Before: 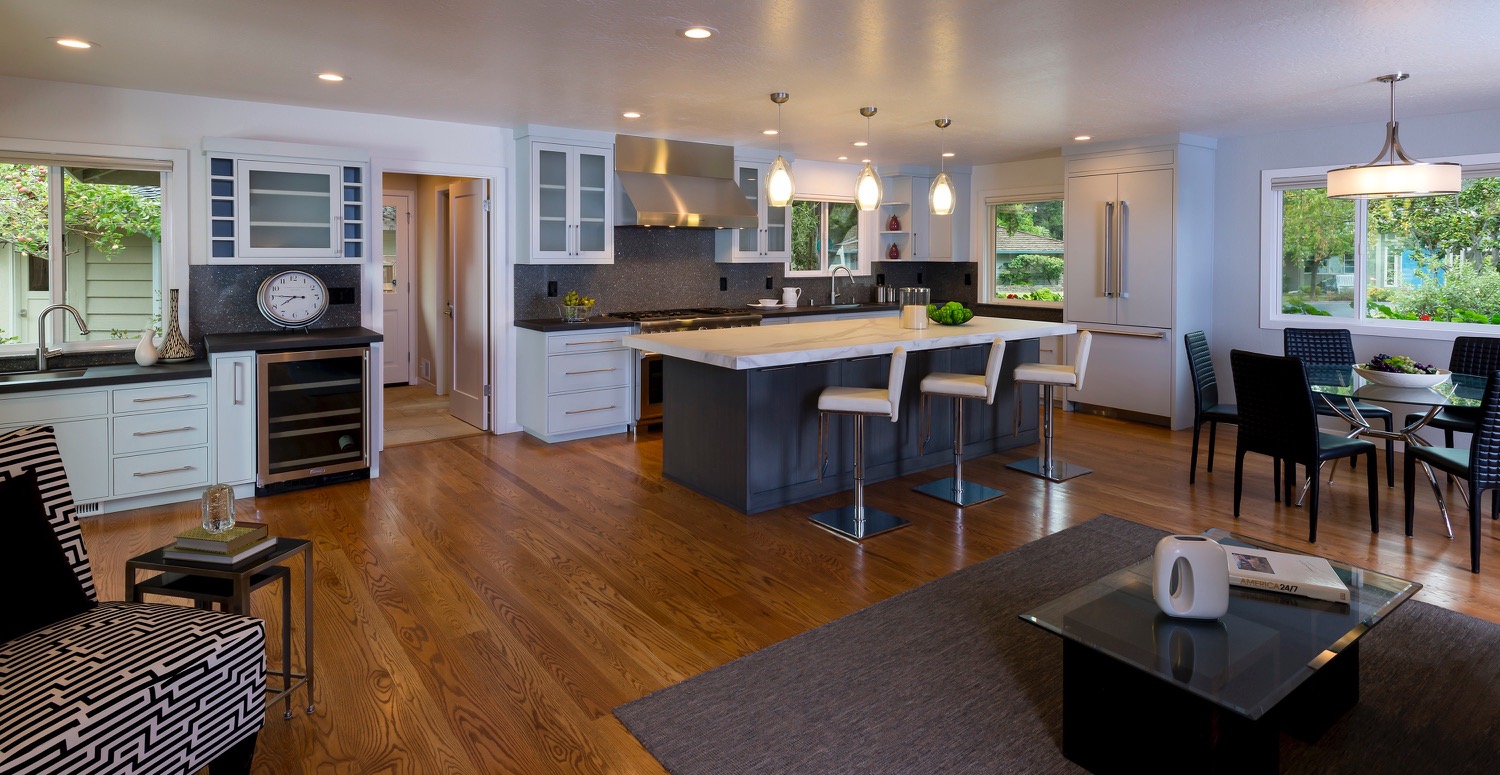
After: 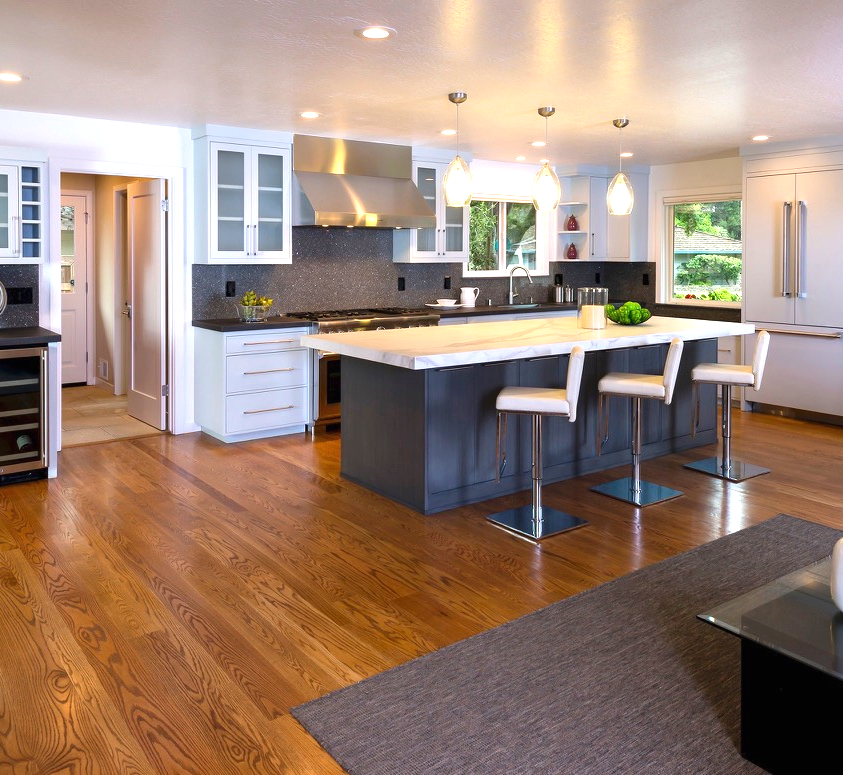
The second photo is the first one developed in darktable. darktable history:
exposure: black level correction 0, exposure 1 EV, compensate highlight preservation false
crop: left 21.496%, right 22.254%
